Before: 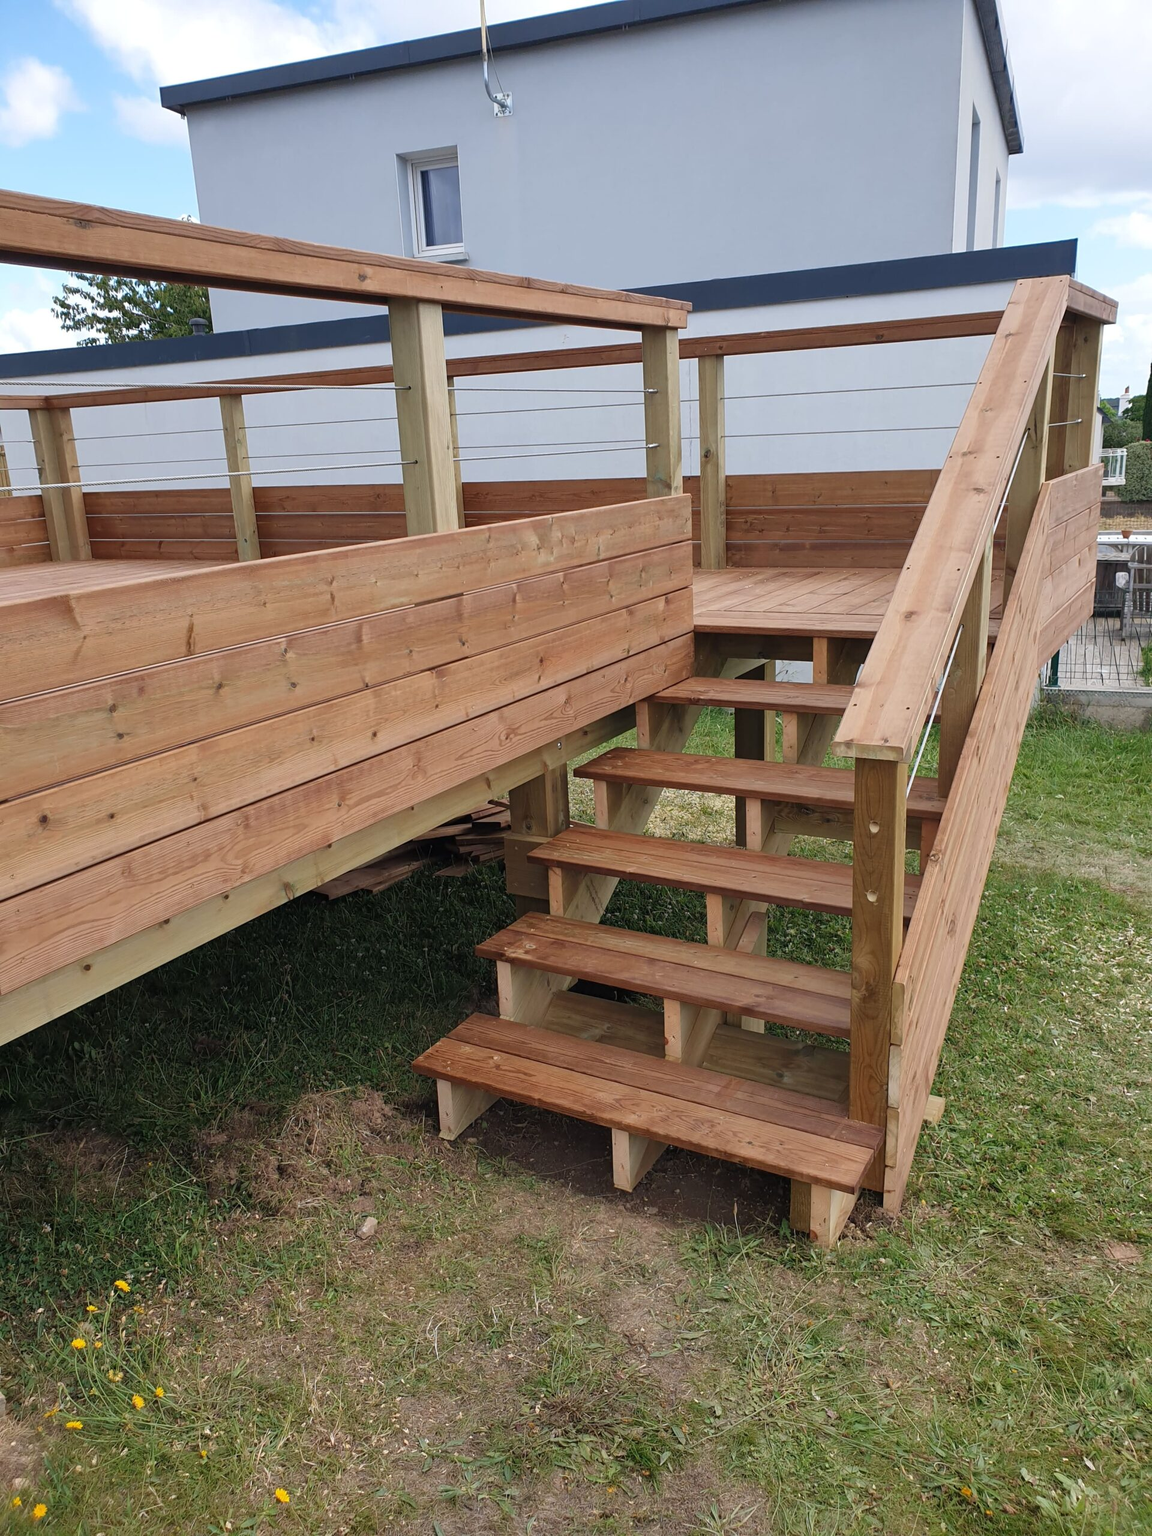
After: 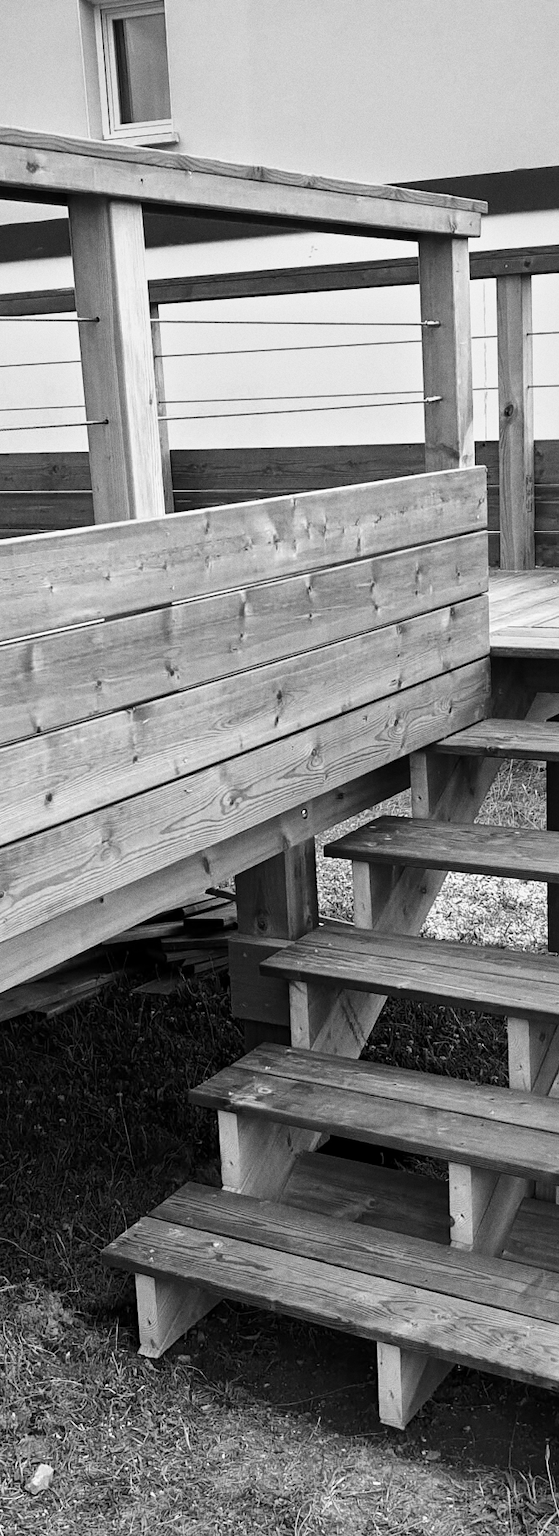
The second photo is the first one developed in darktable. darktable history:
local contrast: mode bilateral grid, contrast 20, coarseness 50, detail 120%, midtone range 0.2
velvia: on, module defaults
monochrome: a 26.22, b 42.67, size 0.8
crop and rotate: left 29.476%, top 10.214%, right 35.32%, bottom 17.333%
grain: on, module defaults
tone equalizer: -8 EV -1.08 EV, -7 EV -1.01 EV, -6 EV -0.867 EV, -5 EV -0.578 EV, -3 EV 0.578 EV, -2 EV 0.867 EV, -1 EV 1.01 EV, +0 EV 1.08 EV, edges refinement/feathering 500, mask exposure compensation -1.57 EV, preserve details no
exposure: compensate highlight preservation false
